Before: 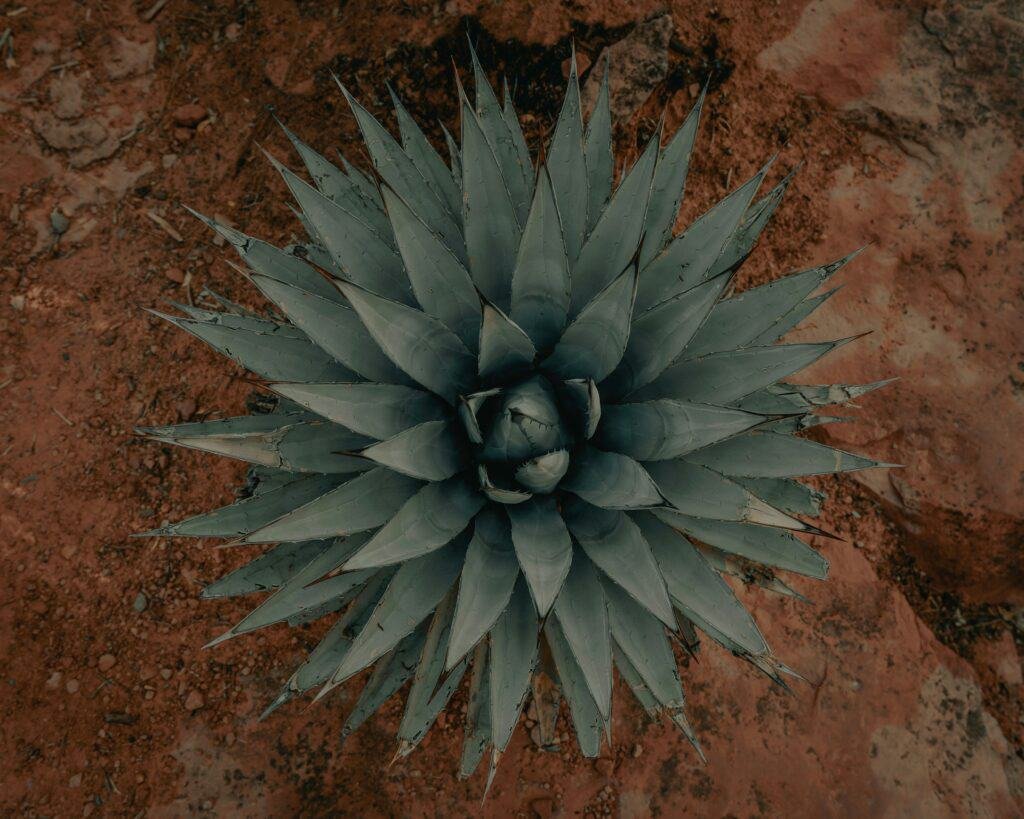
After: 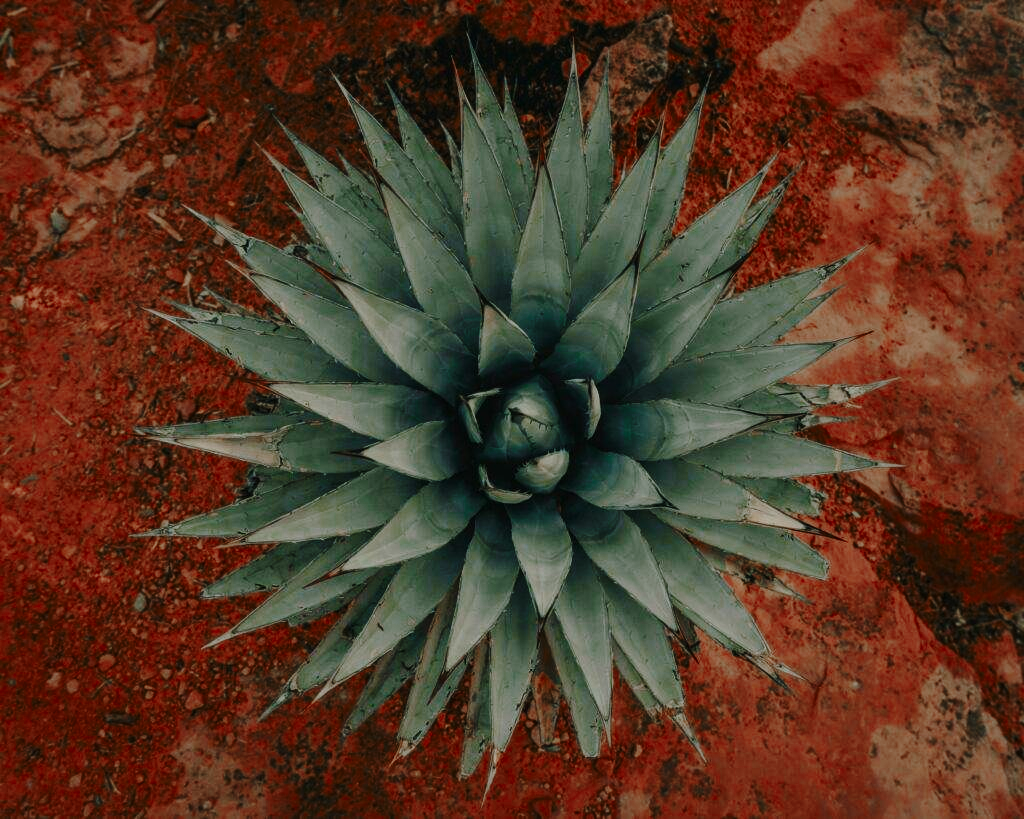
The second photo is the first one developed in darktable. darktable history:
base curve: curves: ch0 [(0, 0) (0.028, 0.03) (0.121, 0.232) (0.46, 0.748) (0.859, 0.968) (1, 1)], preserve colors none
color zones: curves: ch0 [(0, 0.299) (0.25, 0.383) (0.456, 0.352) (0.736, 0.571)]; ch1 [(0, 0.63) (0.151, 0.568) (0.254, 0.416) (0.47, 0.558) (0.732, 0.37) (0.909, 0.492)]; ch2 [(0.004, 0.604) (0.158, 0.443) (0.257, 0.403) (0.761, 0.468)]
